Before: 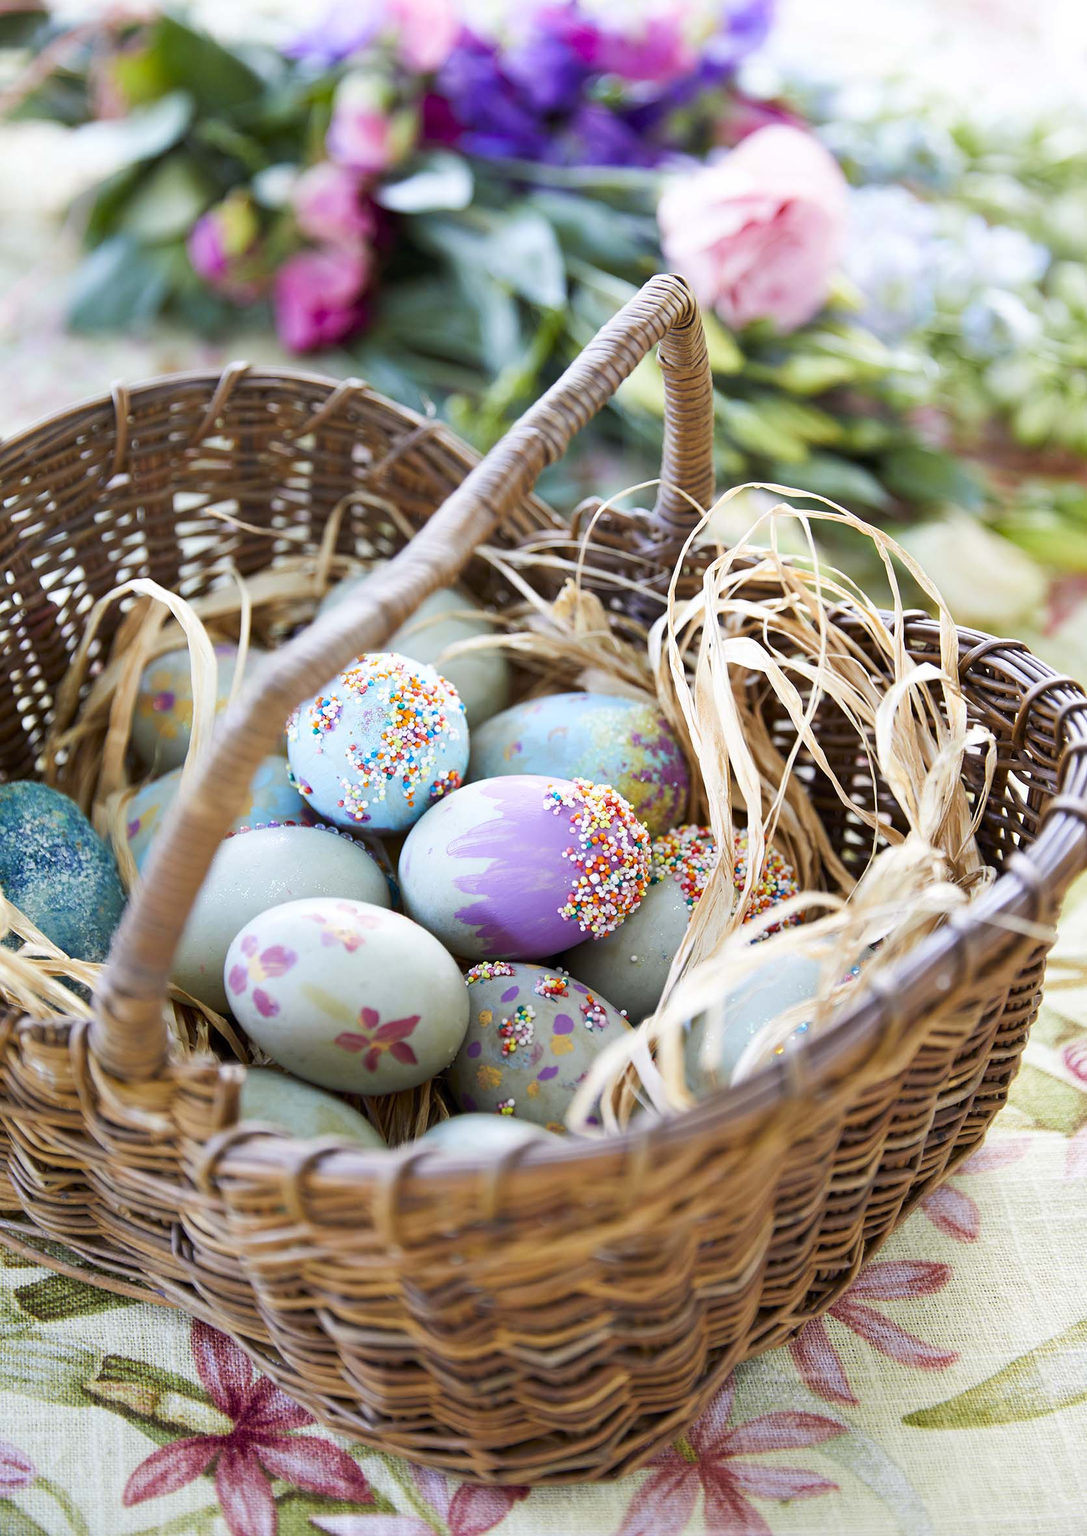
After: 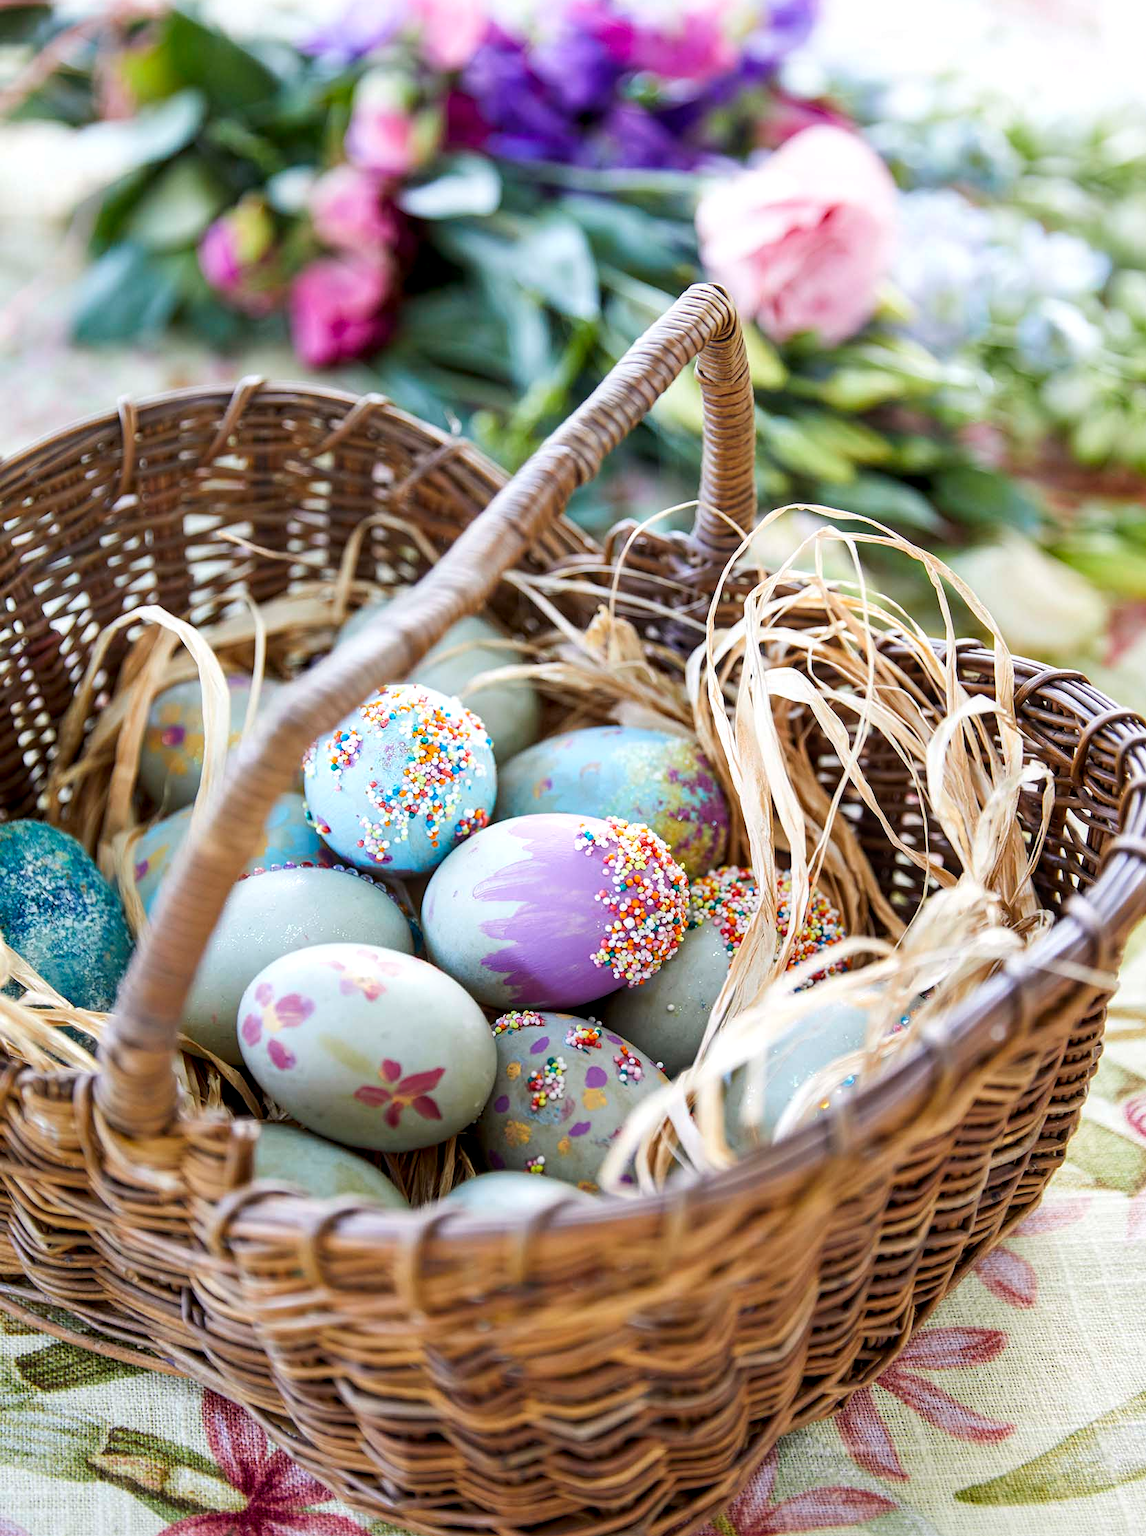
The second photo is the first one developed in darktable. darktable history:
local contrast: detail 130%
crop: top 0.448%, right 0.264%, bottom 5.045%
